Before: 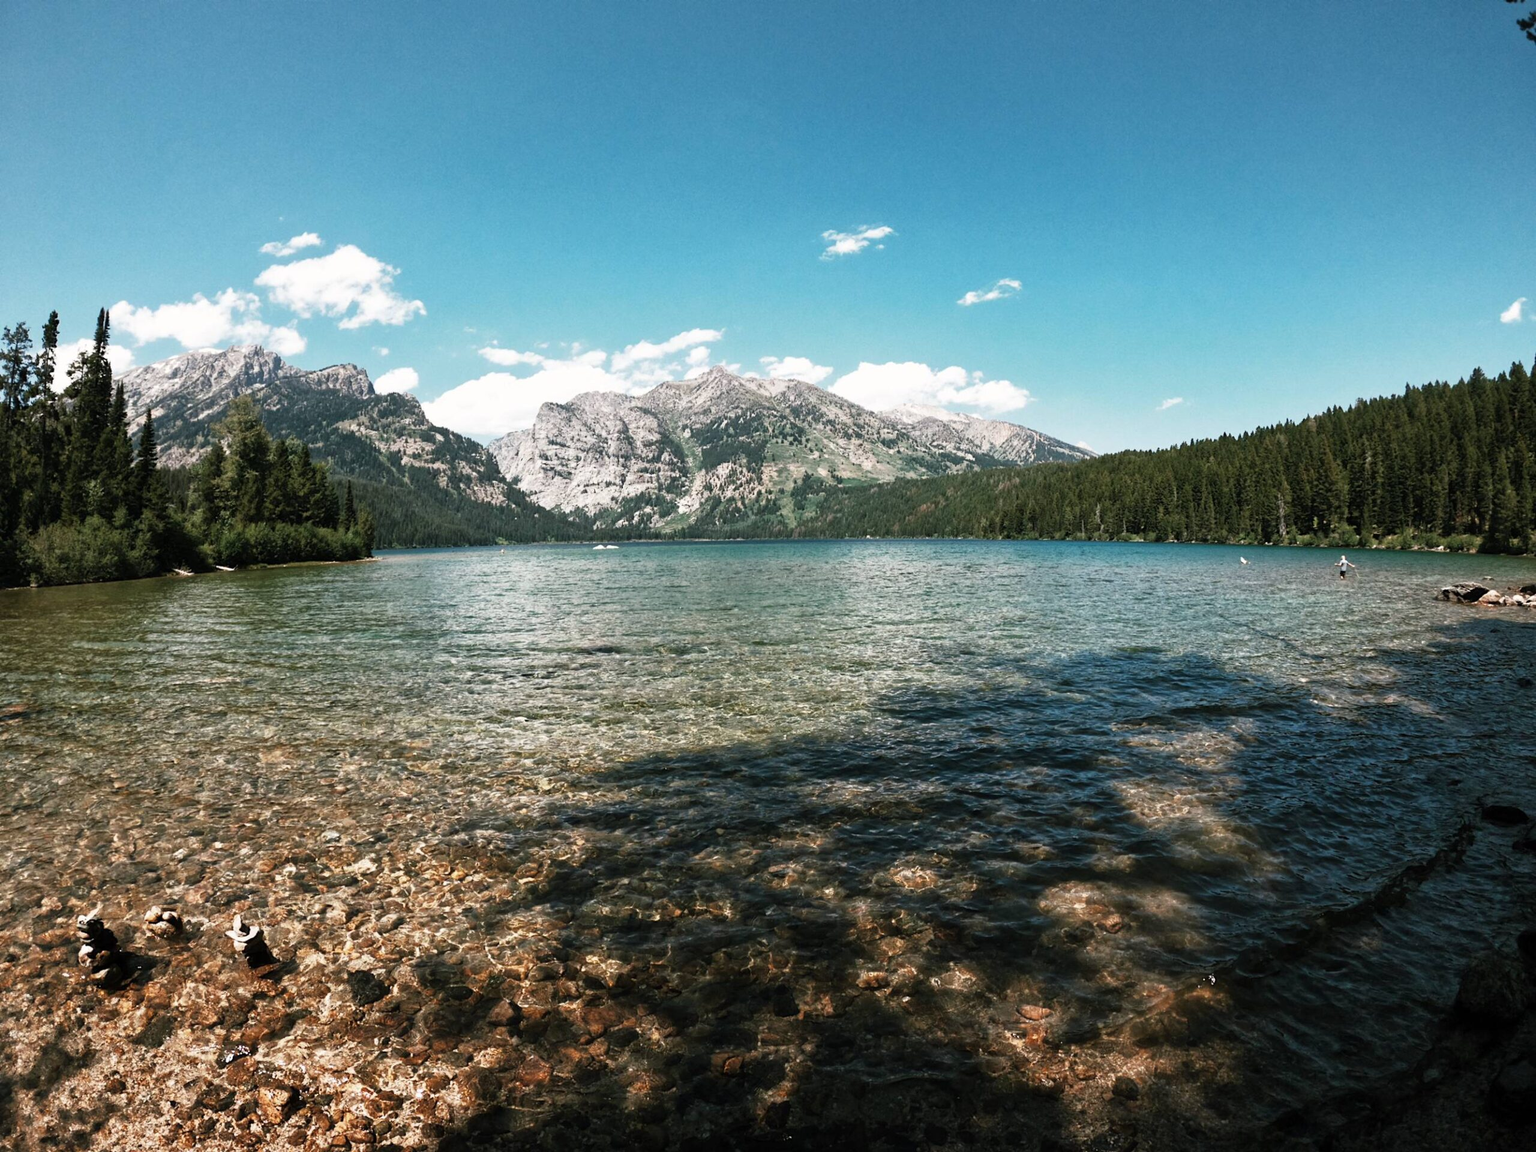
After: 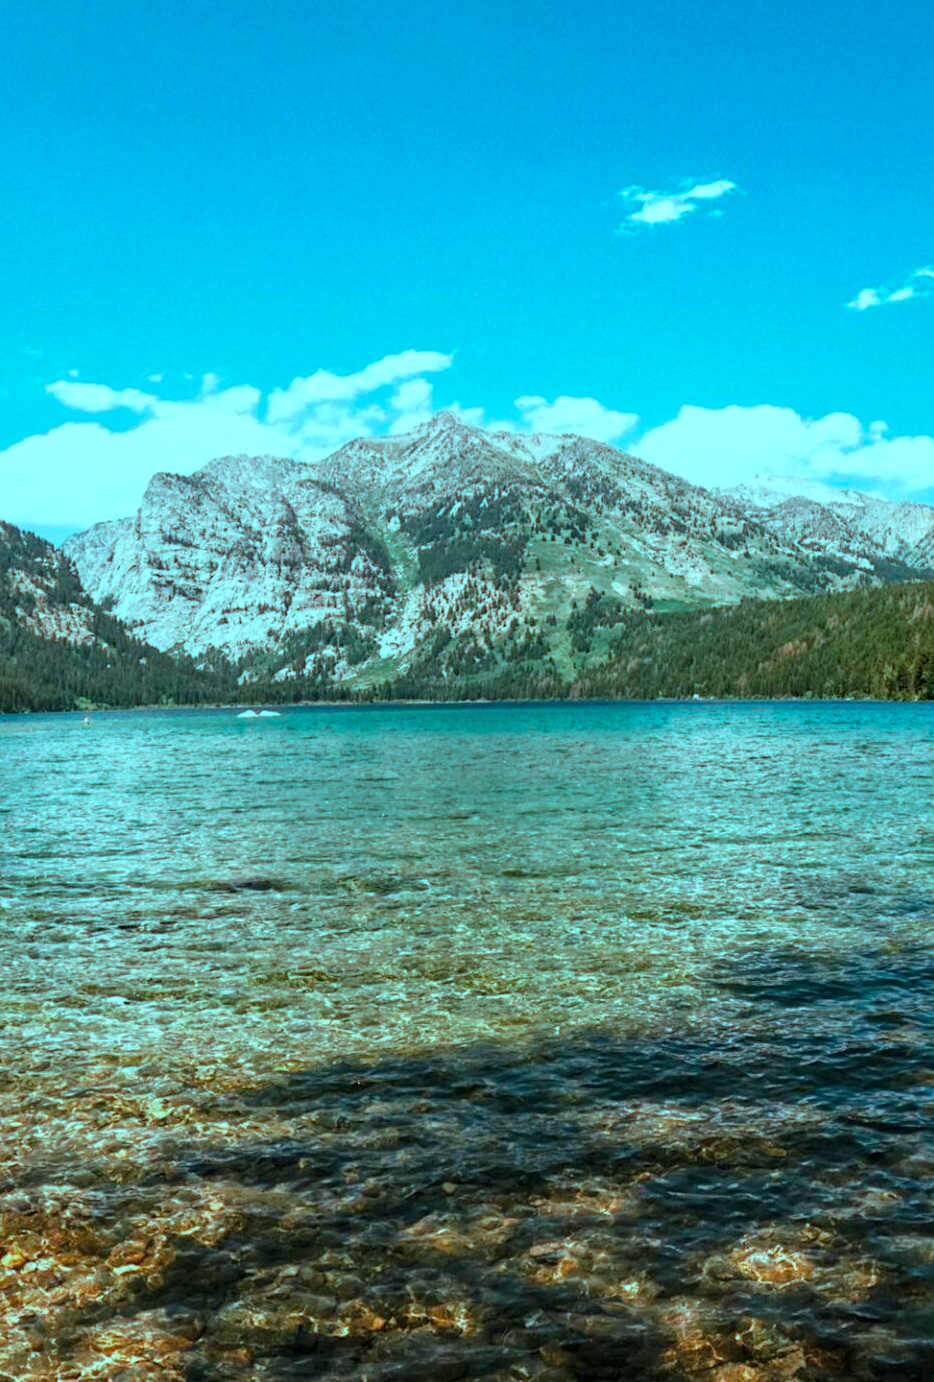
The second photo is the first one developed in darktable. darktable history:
local contrast: on, module defaults
color balance rgb: shadows lift › chroma 0.876%, shadows lift › hue 111.51°, highlights gain › luminance -33.311%, highlights gain › chroma 5.726%, highlights gain › hue 219.53°, linear chroma grading › global chroma 14.67%, perceptual saturation grading › global saturation 12.535%, perceptual brilliance grading › global brilliance 9.251%, perceptual brilliance grading › shadows 15.553%, global vibrance 20%
crop and rotate: left 29.365%, top 10.339%, right 34.142%, bottom 17.677%
